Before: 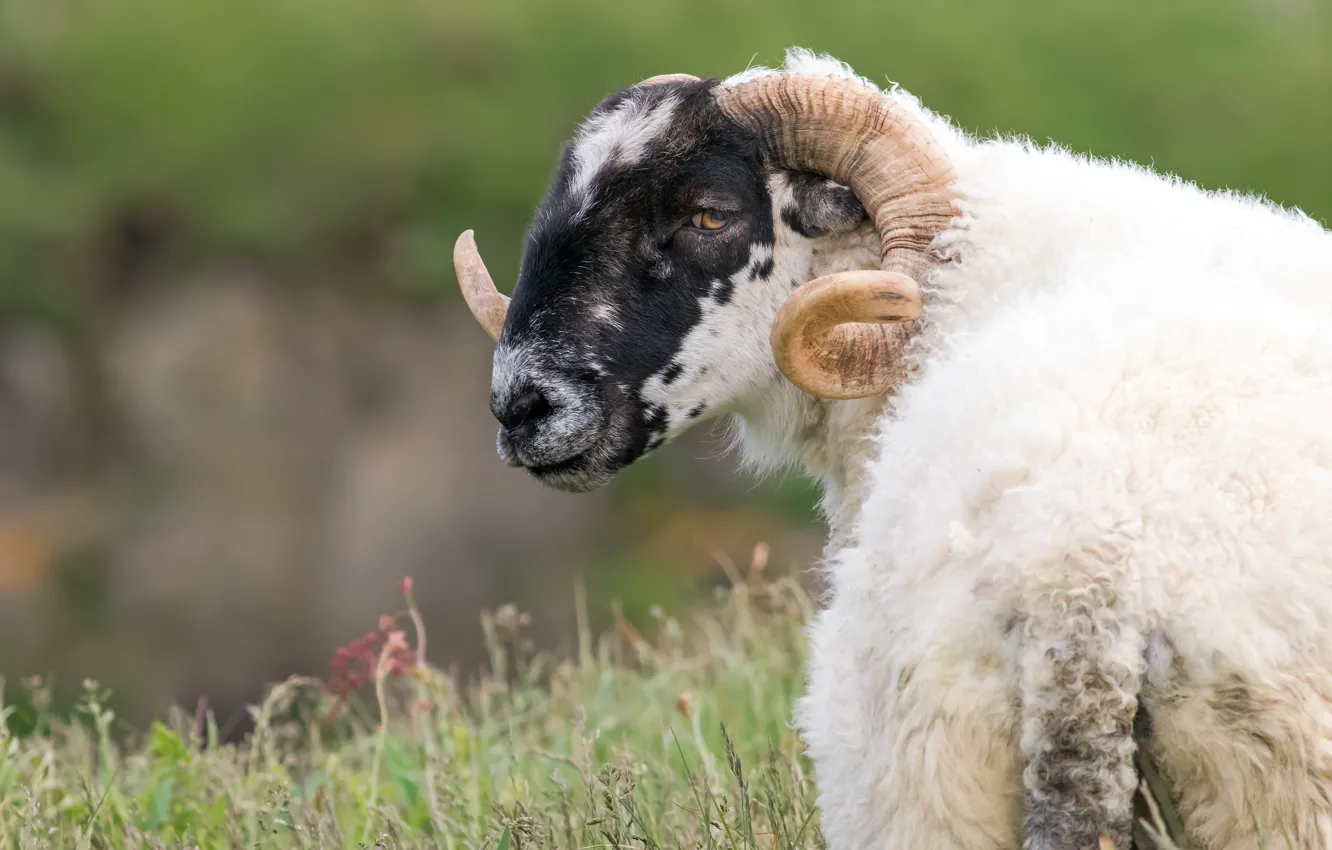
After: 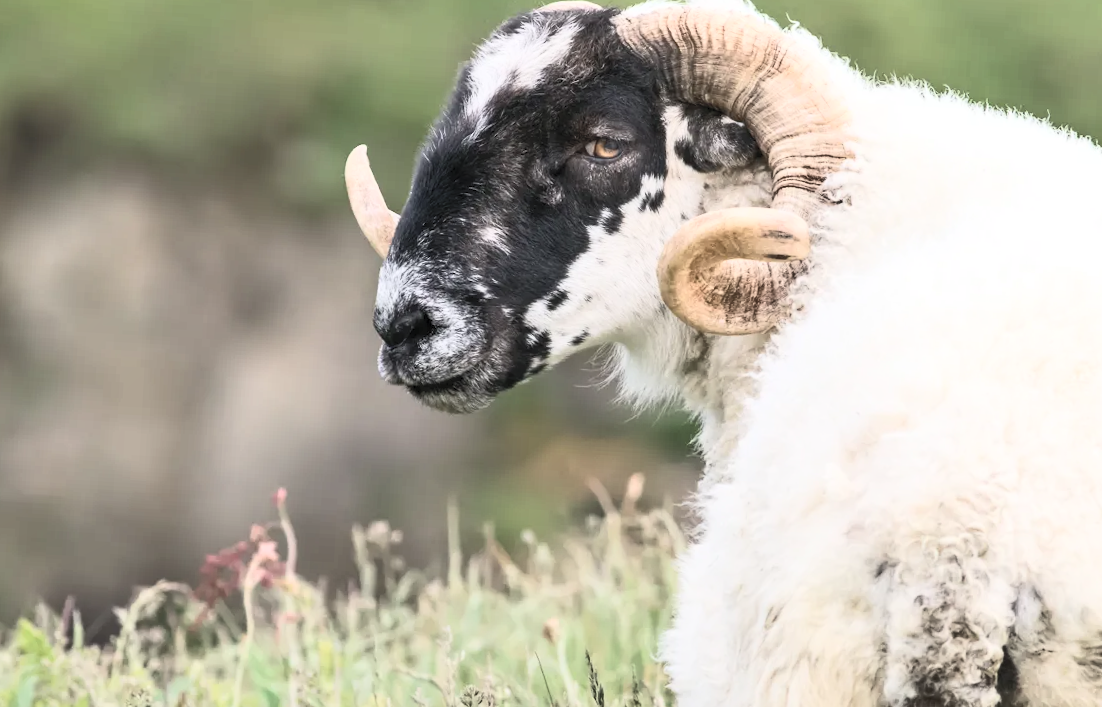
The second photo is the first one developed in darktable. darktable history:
crop and rotate: angle -3.19°, left 5.418%, top 5.19%, right 4.701%, bottom 4.494%
contrast brightness saturation: contrast 0.417, brightness 0.548, saturation -0.185
shadows and highlights: shadows 58.25, shadows color adjustment 99.17%, highlights color adjustment 0.409%, soften with gaussian
